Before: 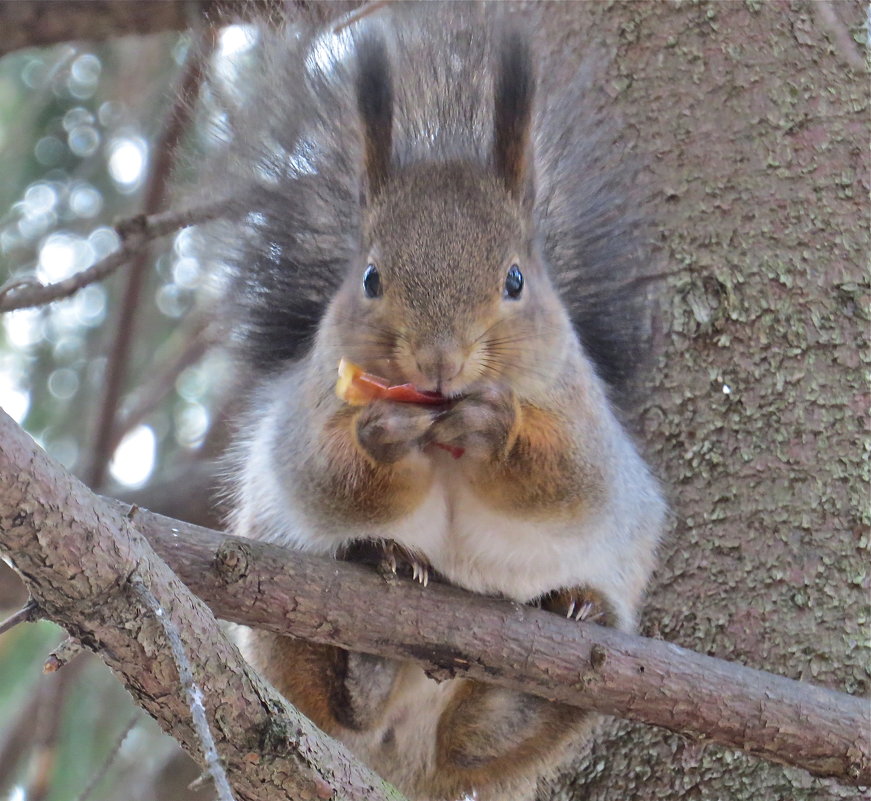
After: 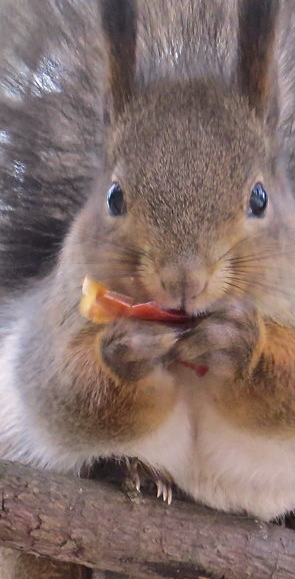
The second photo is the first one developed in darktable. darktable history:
crop and rotate: left 29.405%, top 10.334%, right 36.661%, bottom 17.273%
color correction: highlights a* 5.81, highlights b* 4.79
